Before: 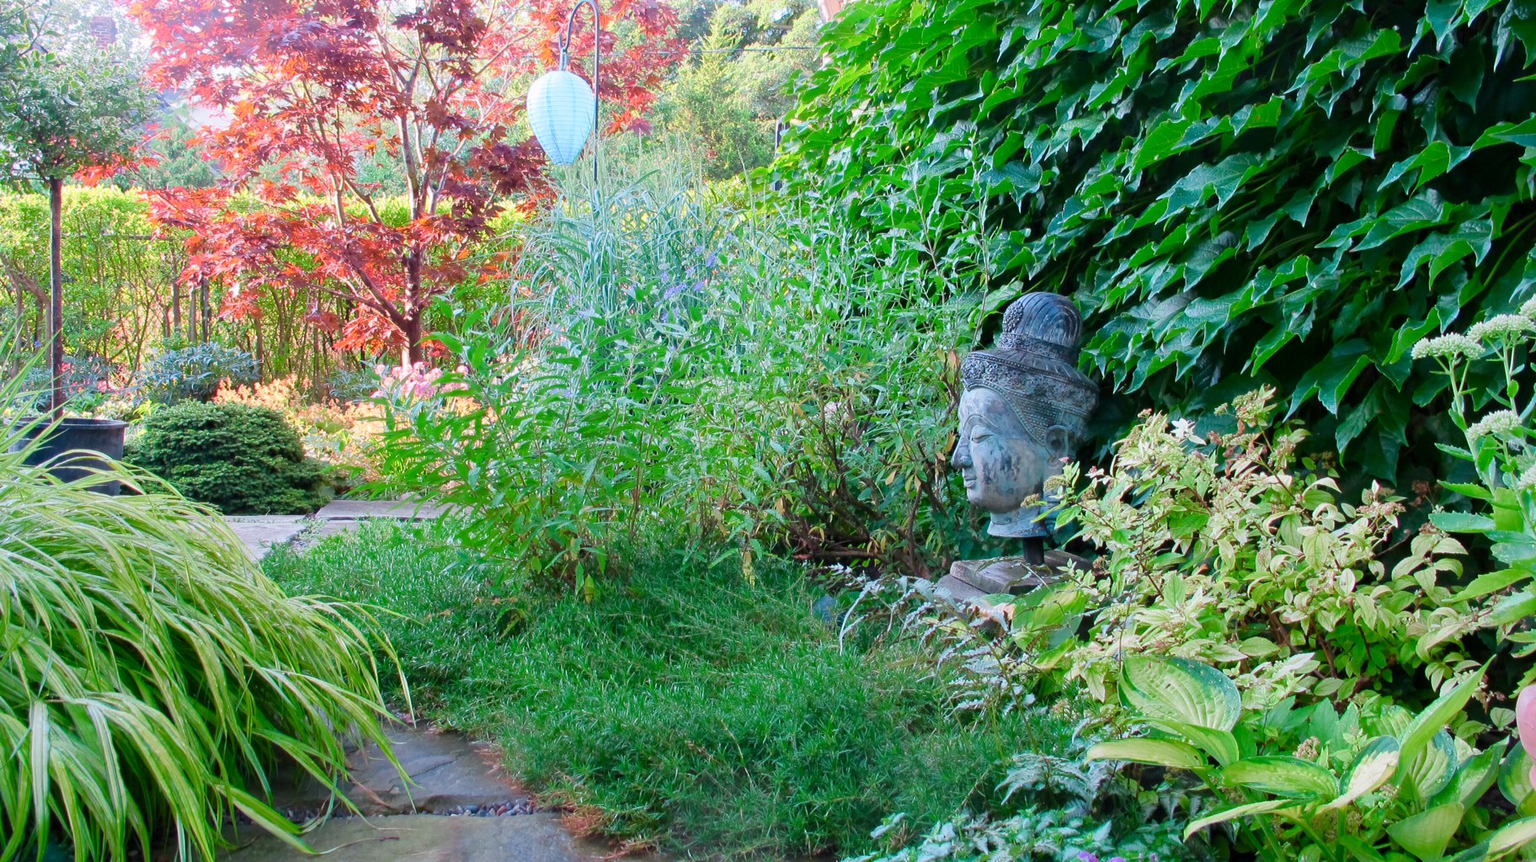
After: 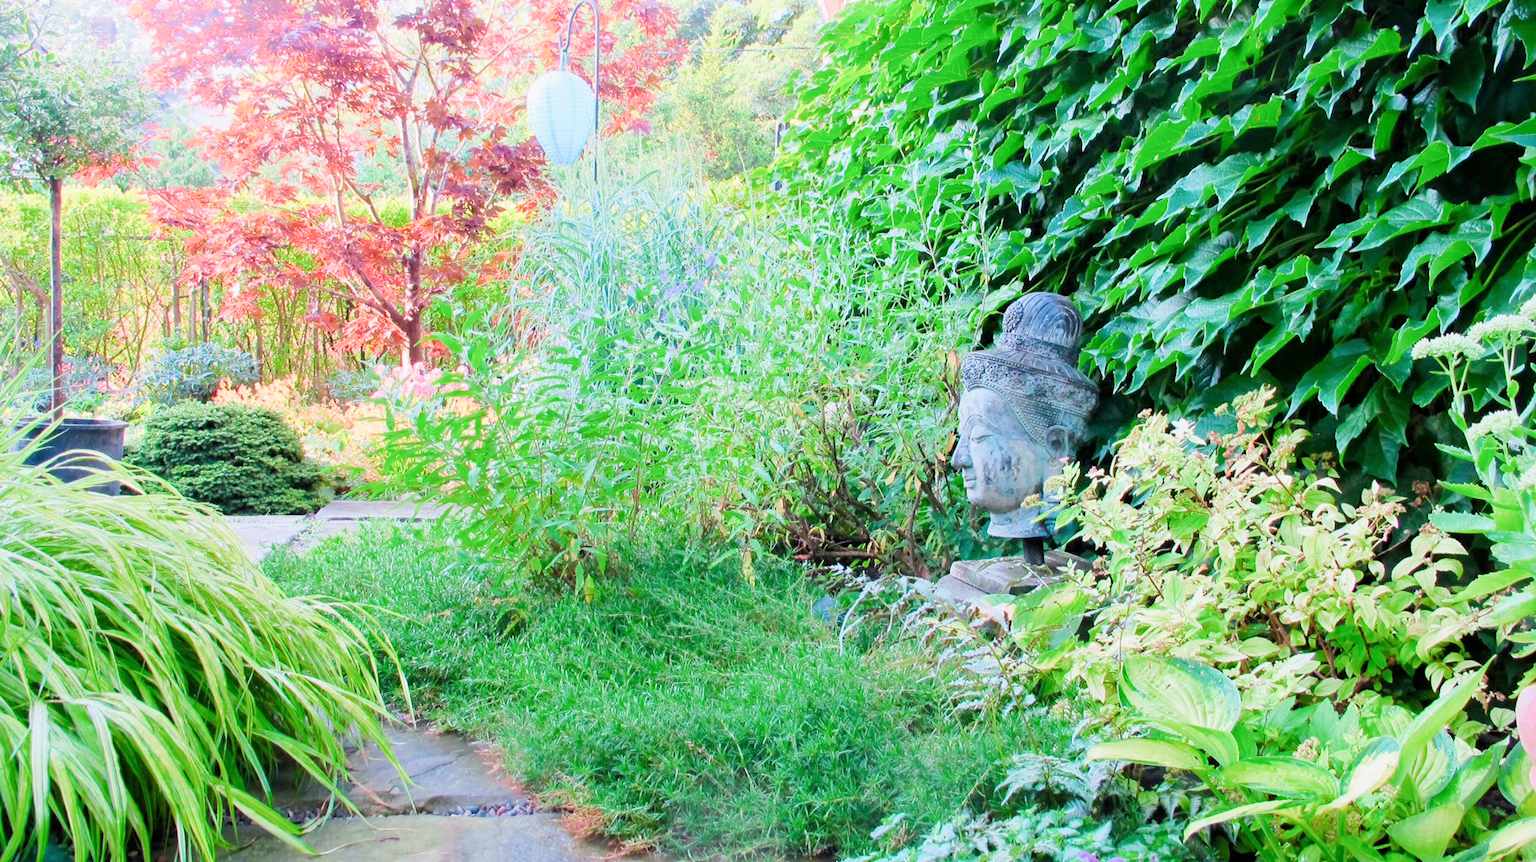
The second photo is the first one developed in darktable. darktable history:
exposure: black level correction 0, exposure 1.45 EV, compensate exposure bias true, compensate highlight preservation false
filmic rgb: black relative exposure -7.65 EV, white relative exposure 4.56 EV, hardness 3.61
